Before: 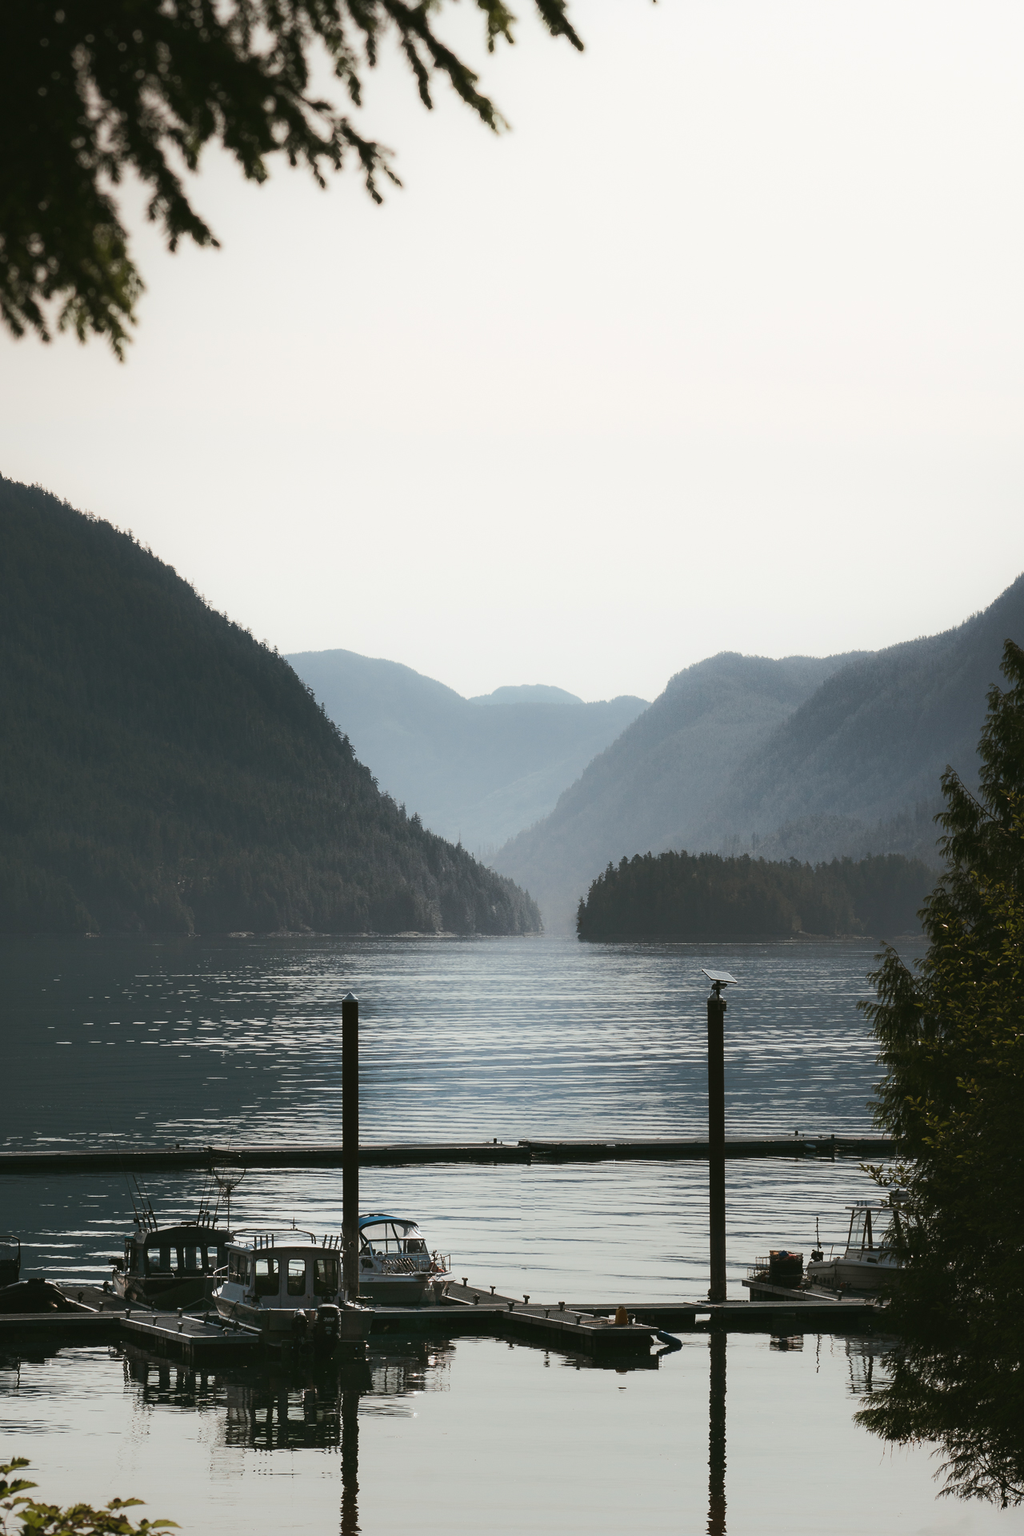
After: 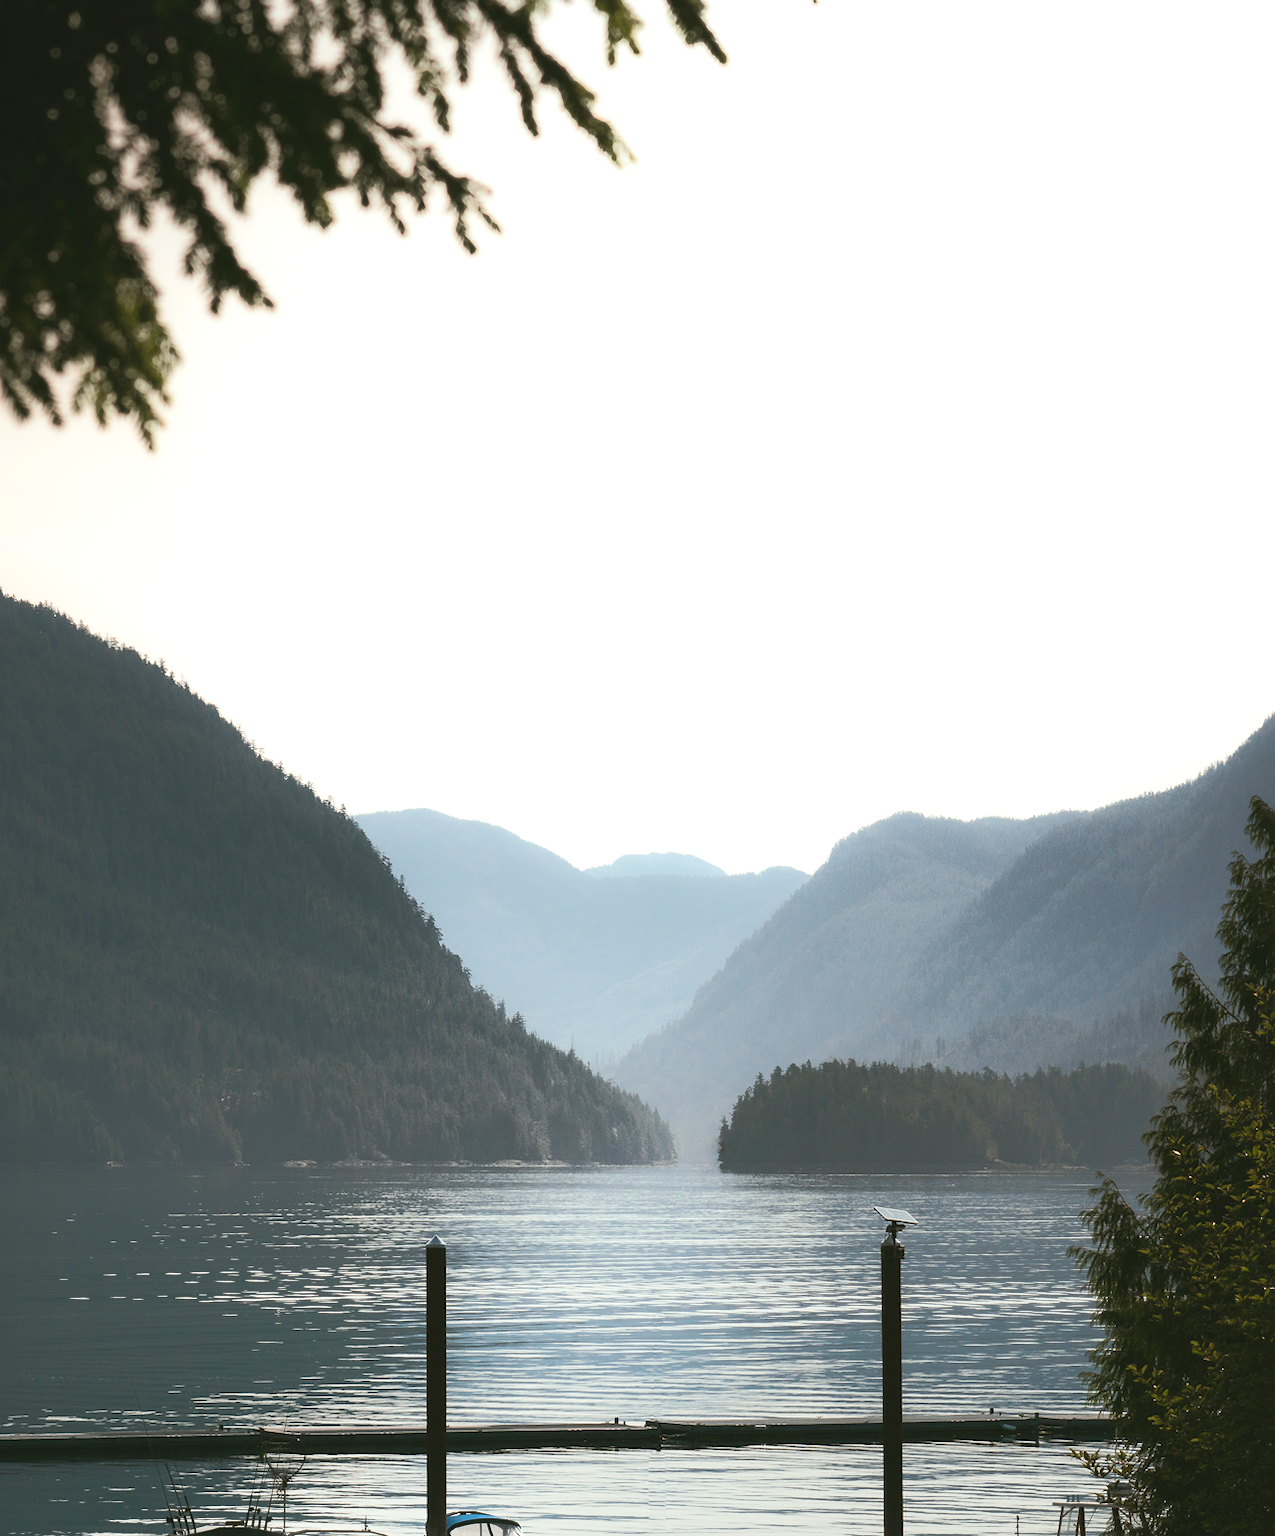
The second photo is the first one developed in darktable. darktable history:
crop: bottom 19.644%
exposure: exposure 0.4 EV, compensate highlight preservation false
contrast brightness saturation: contrast 0.07, brightness 0.08, saturation 0.18
